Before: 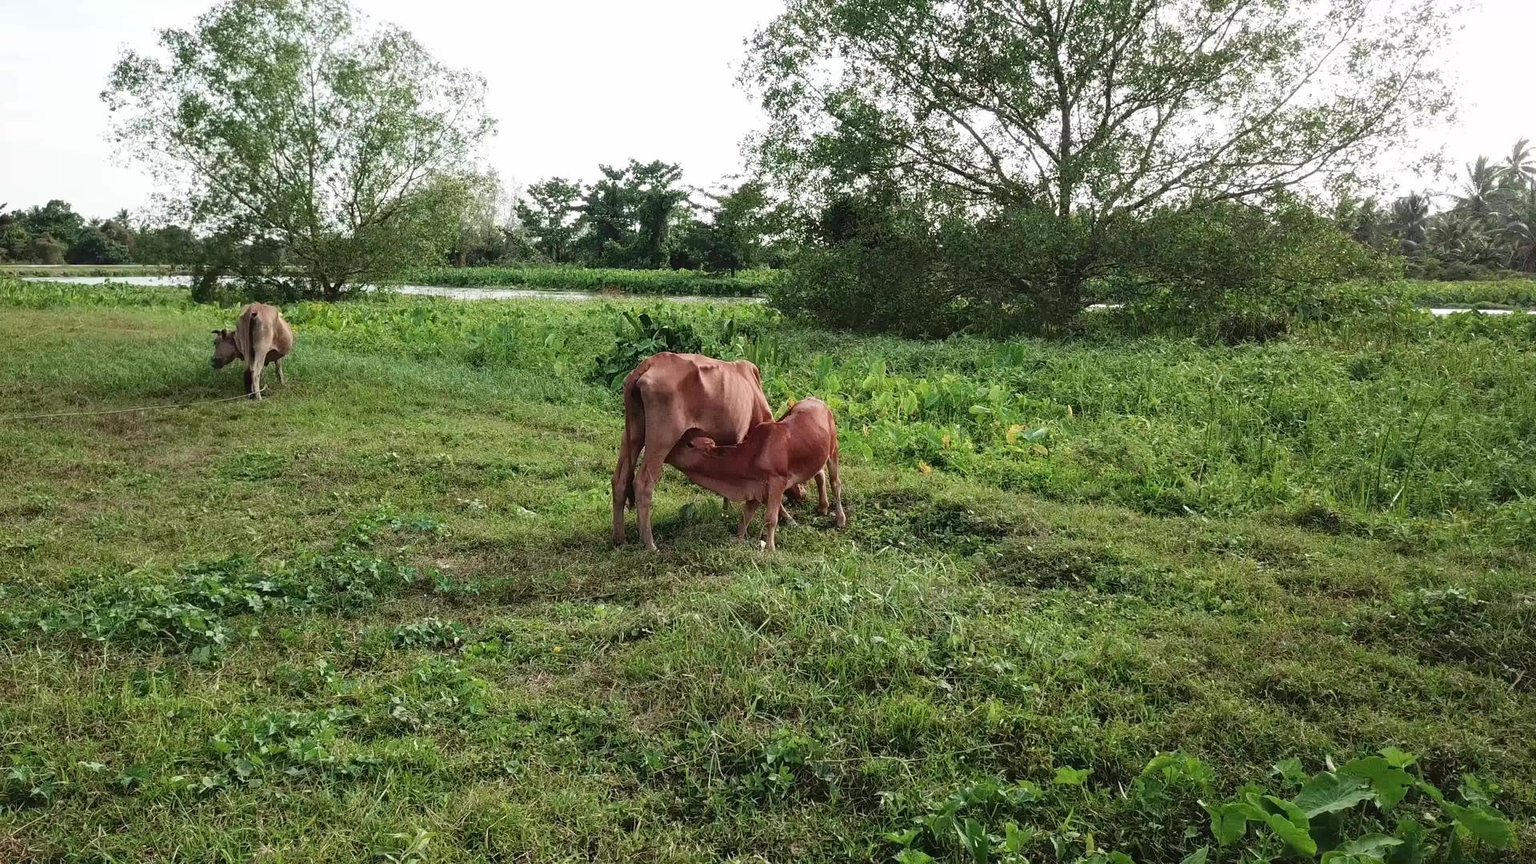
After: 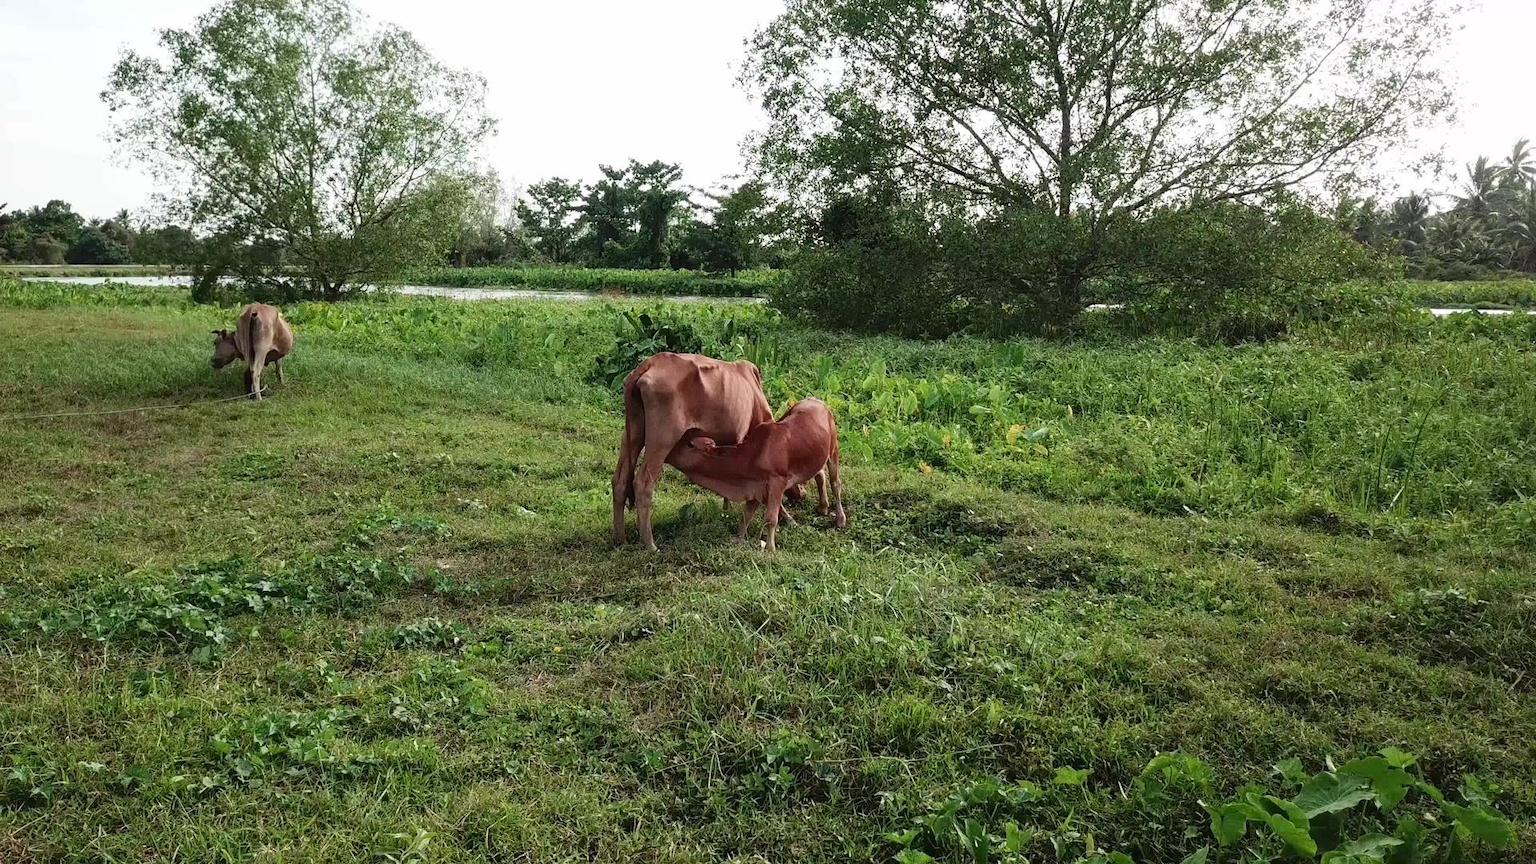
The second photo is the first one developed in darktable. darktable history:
contrast brightness saturation: contrast 0.032, brightness -0.04
